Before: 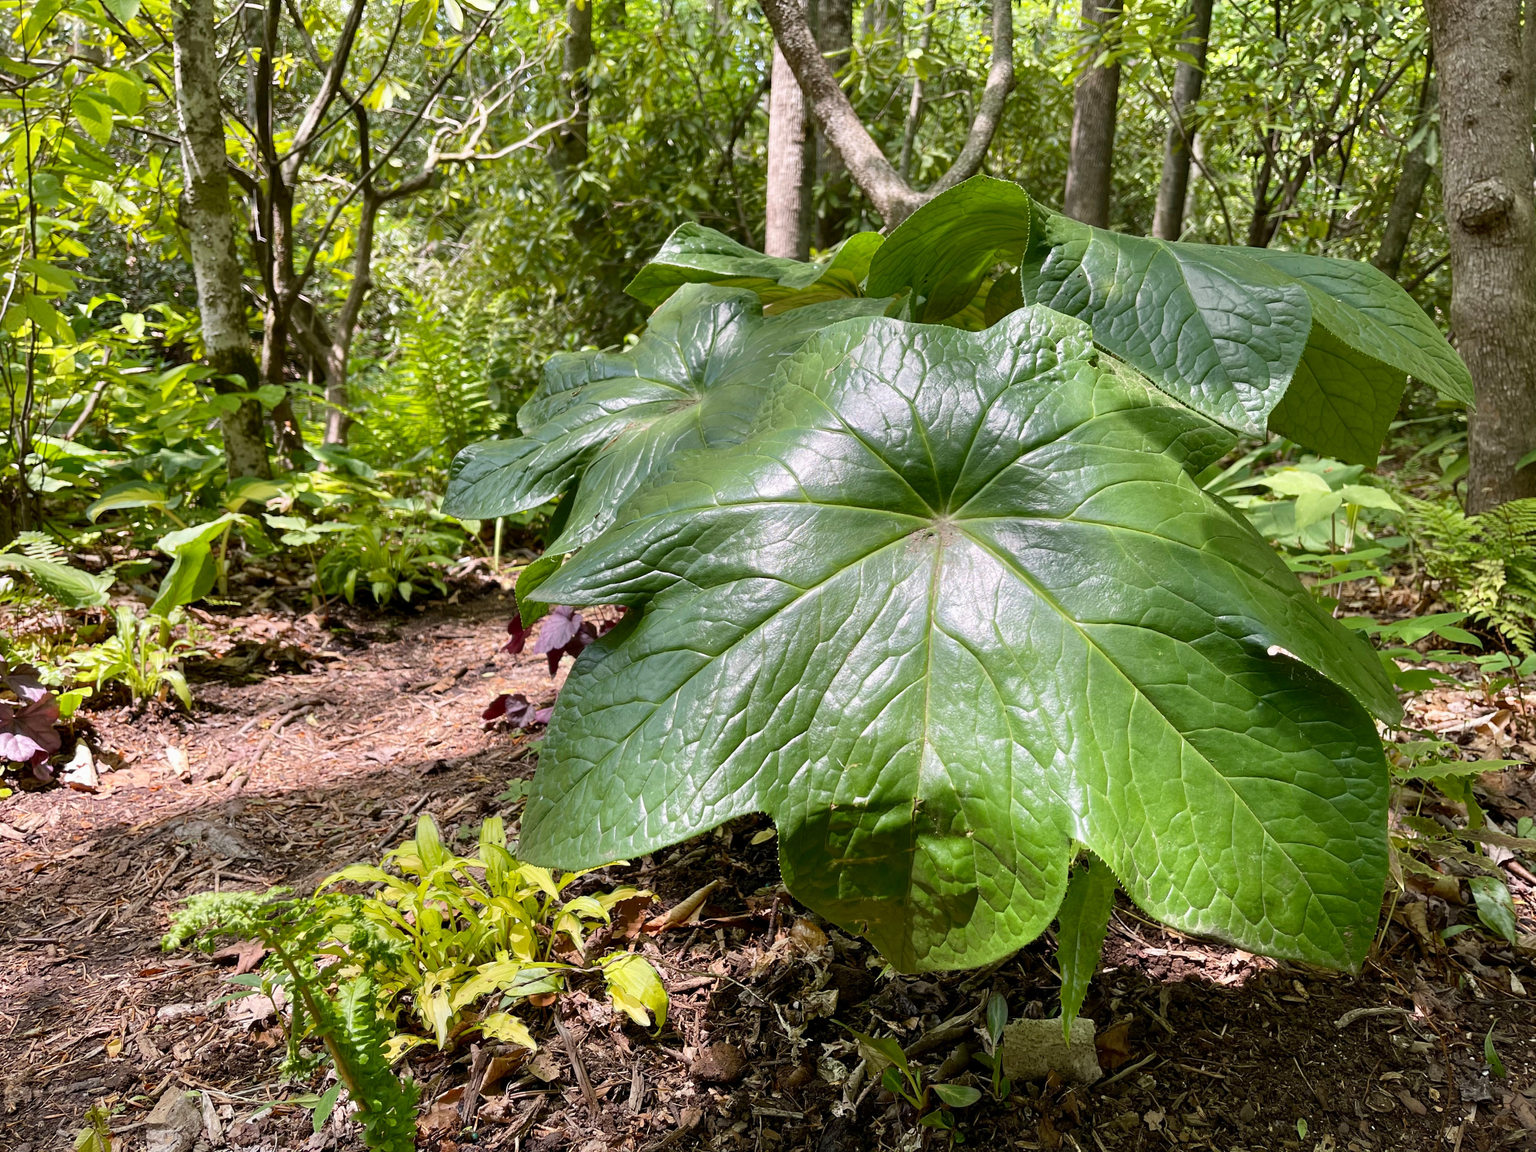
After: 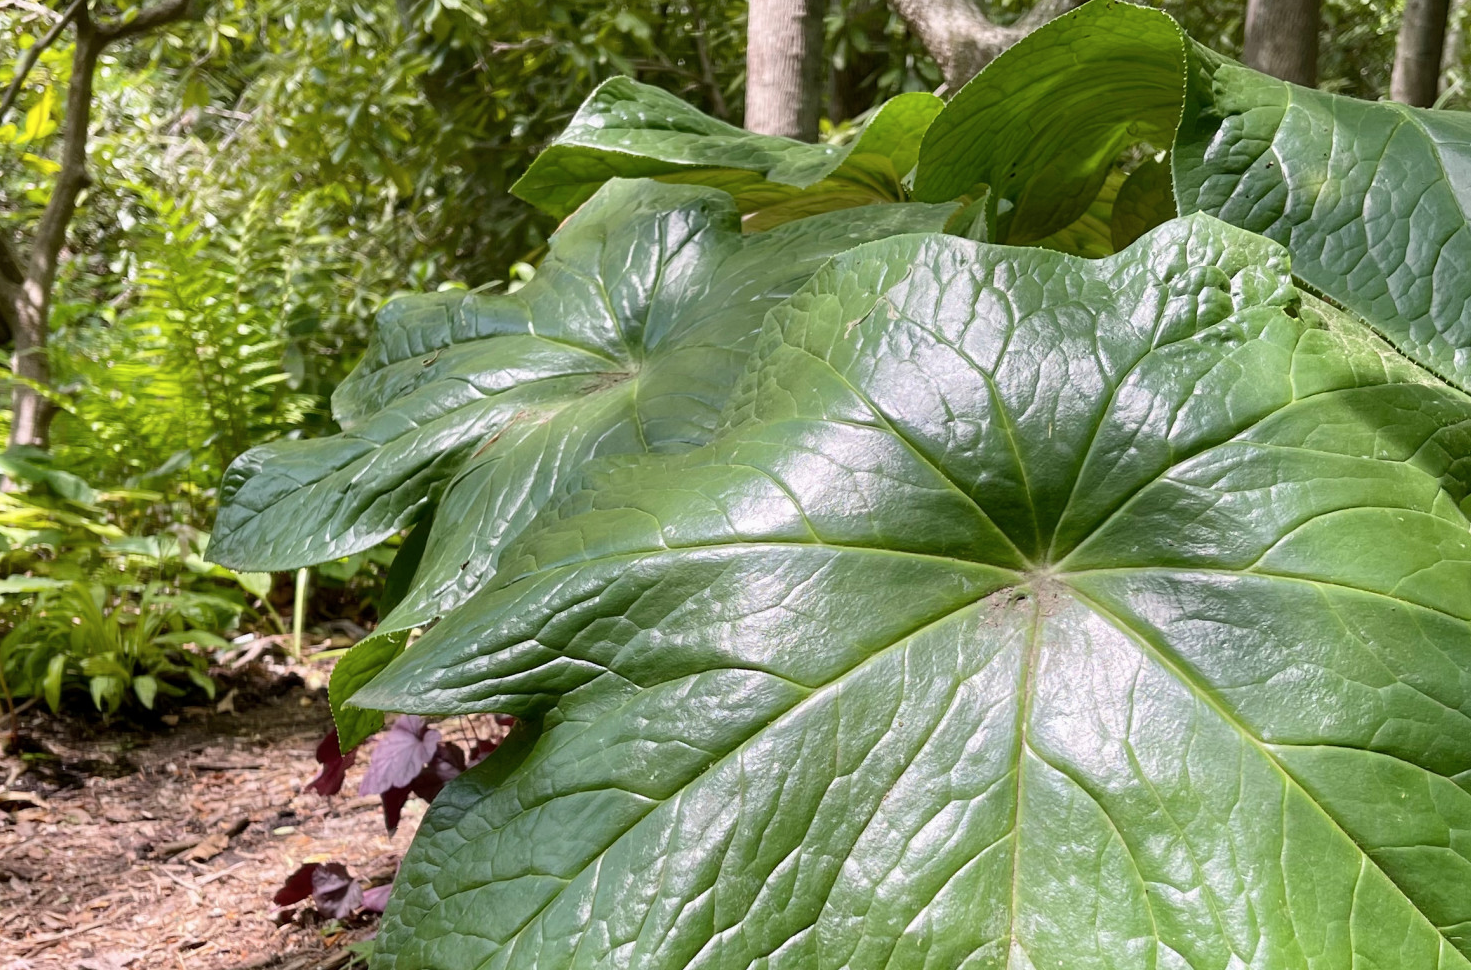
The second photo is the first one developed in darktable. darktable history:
color zones: curves: ch1 [(0, 0.469) (0.01, 0.469) (0.12, 0.446) (0.248, 0.469) (0.5, 0.5) (0.748, 0.5) (0.99, 0.469) (1, 0.469)]
levels: mode automatic, levels [0, 0.478, 1]
crop: left 20.715%, top 15.323%, right 21.79%, bottom 34.12%
